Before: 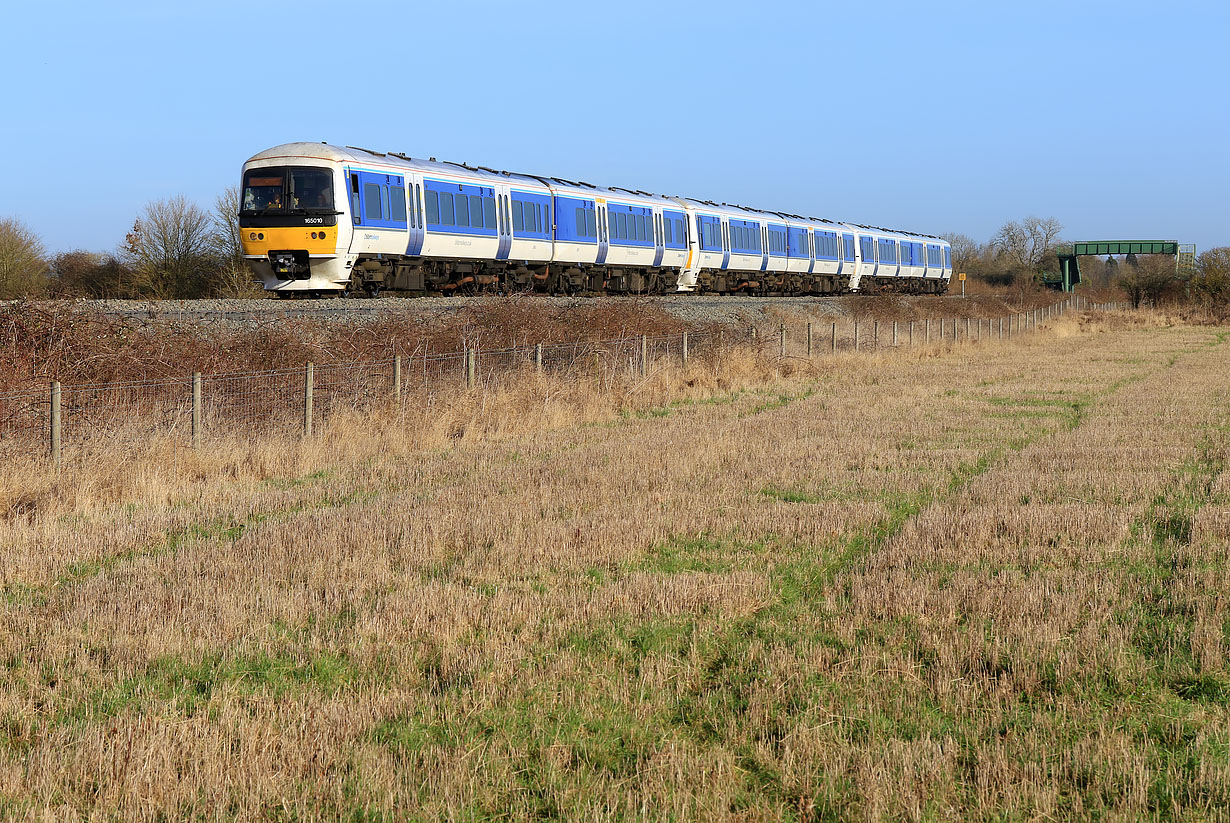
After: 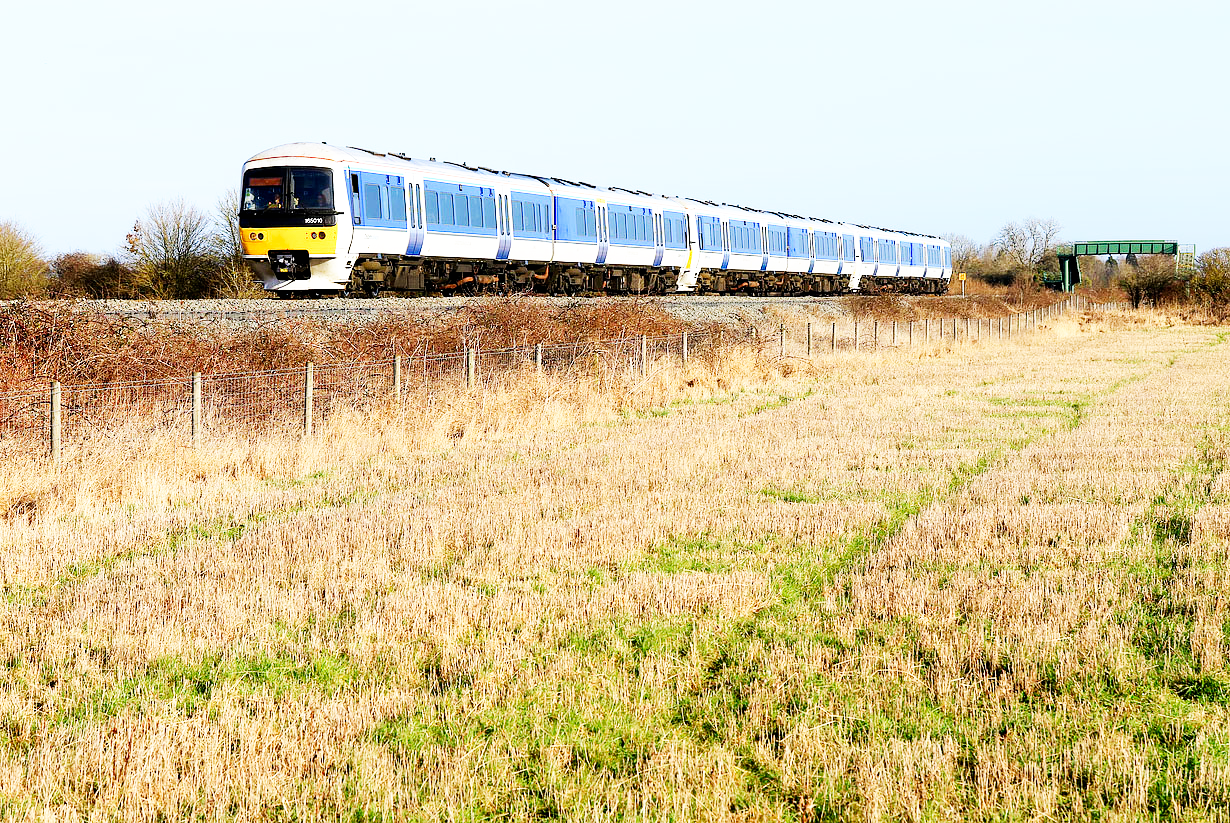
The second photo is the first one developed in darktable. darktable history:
base curve: curves: ch0 [(0, 0) (0.007, 0.004) (0.027, 0.03) (0.046, 0.07) (0.207, 0.54) (0.442, 0.872) (0.673, 0.972) (1, 1)], preserve colors none
exposure: black level correction 0.007, exposure 0.158 EV, compensate exposure bias true, compensate highlight preservation false
